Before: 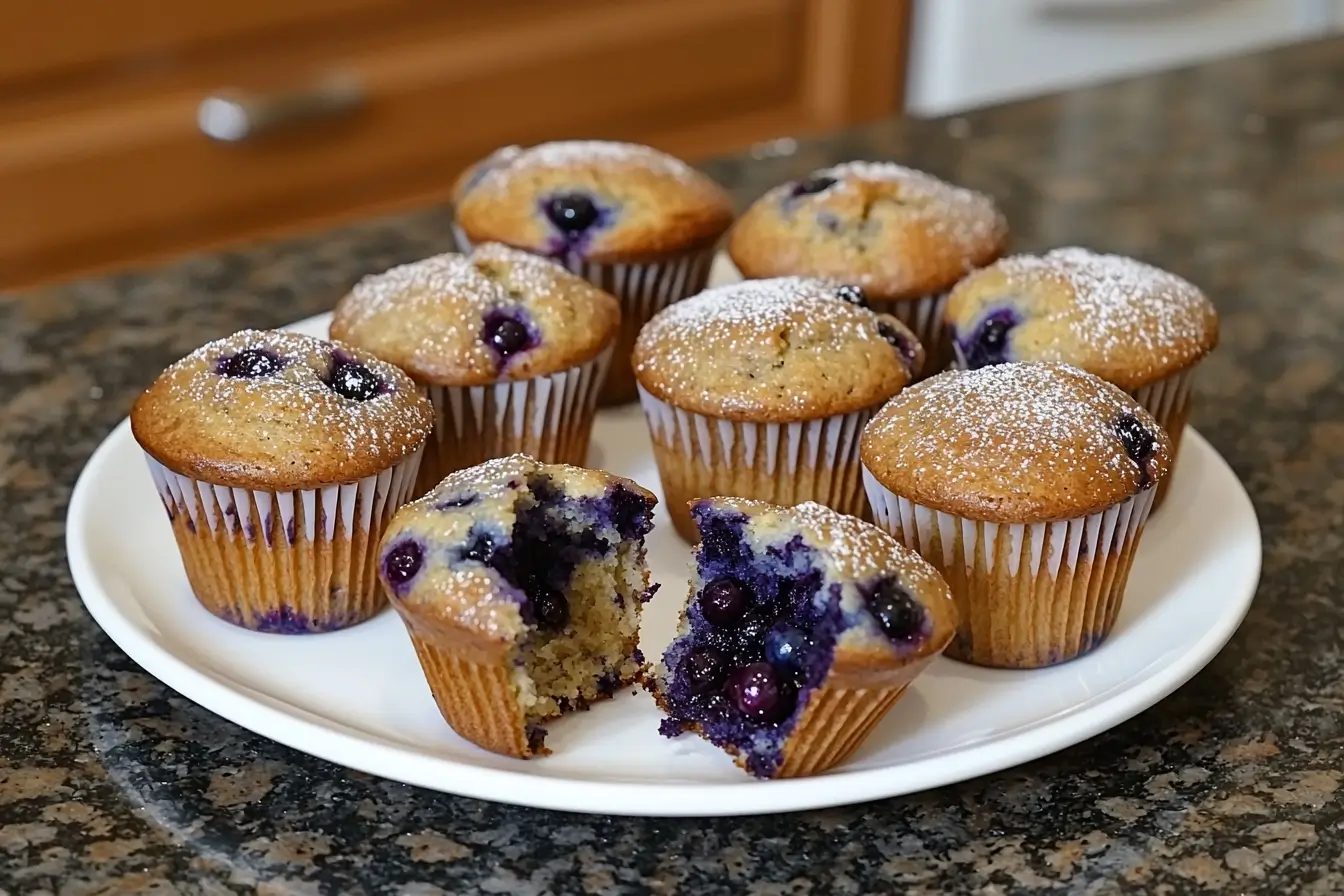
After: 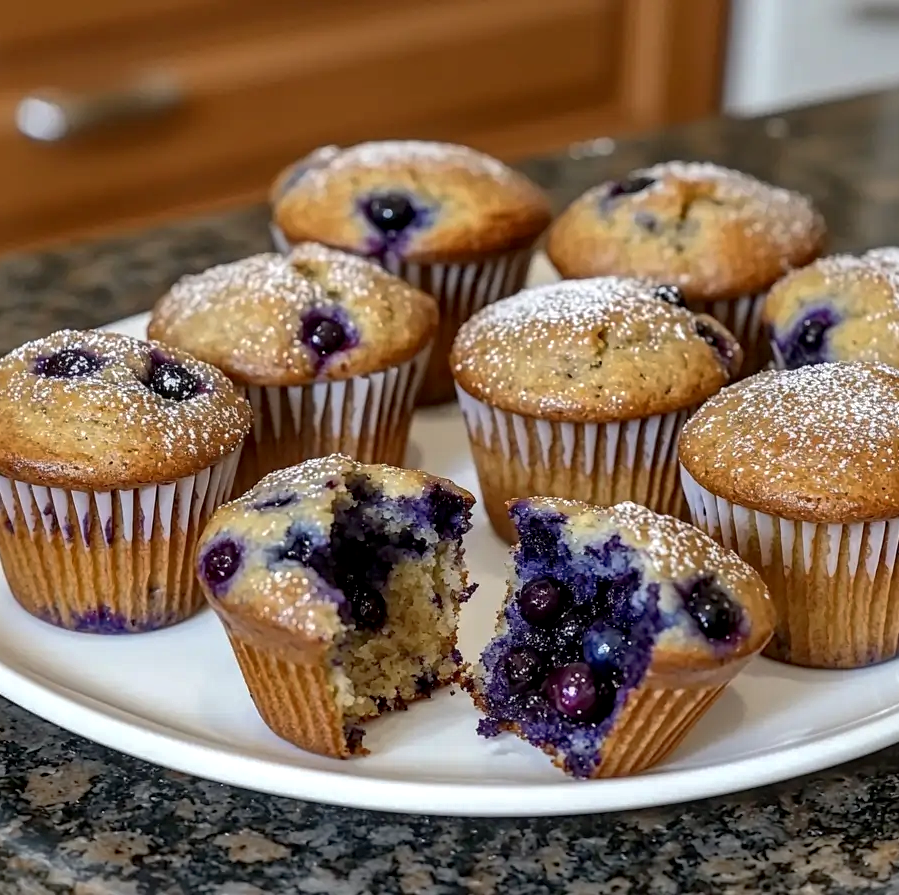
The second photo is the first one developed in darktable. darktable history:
base curve: curves: ch0 [(0, 0) (0.303, 0.277) (1, 1)], preserve colors none
local contrast: detail 142%
crop and rotate: left 13.55%, right 19.521%
shadows and highlights: on, module defaults
